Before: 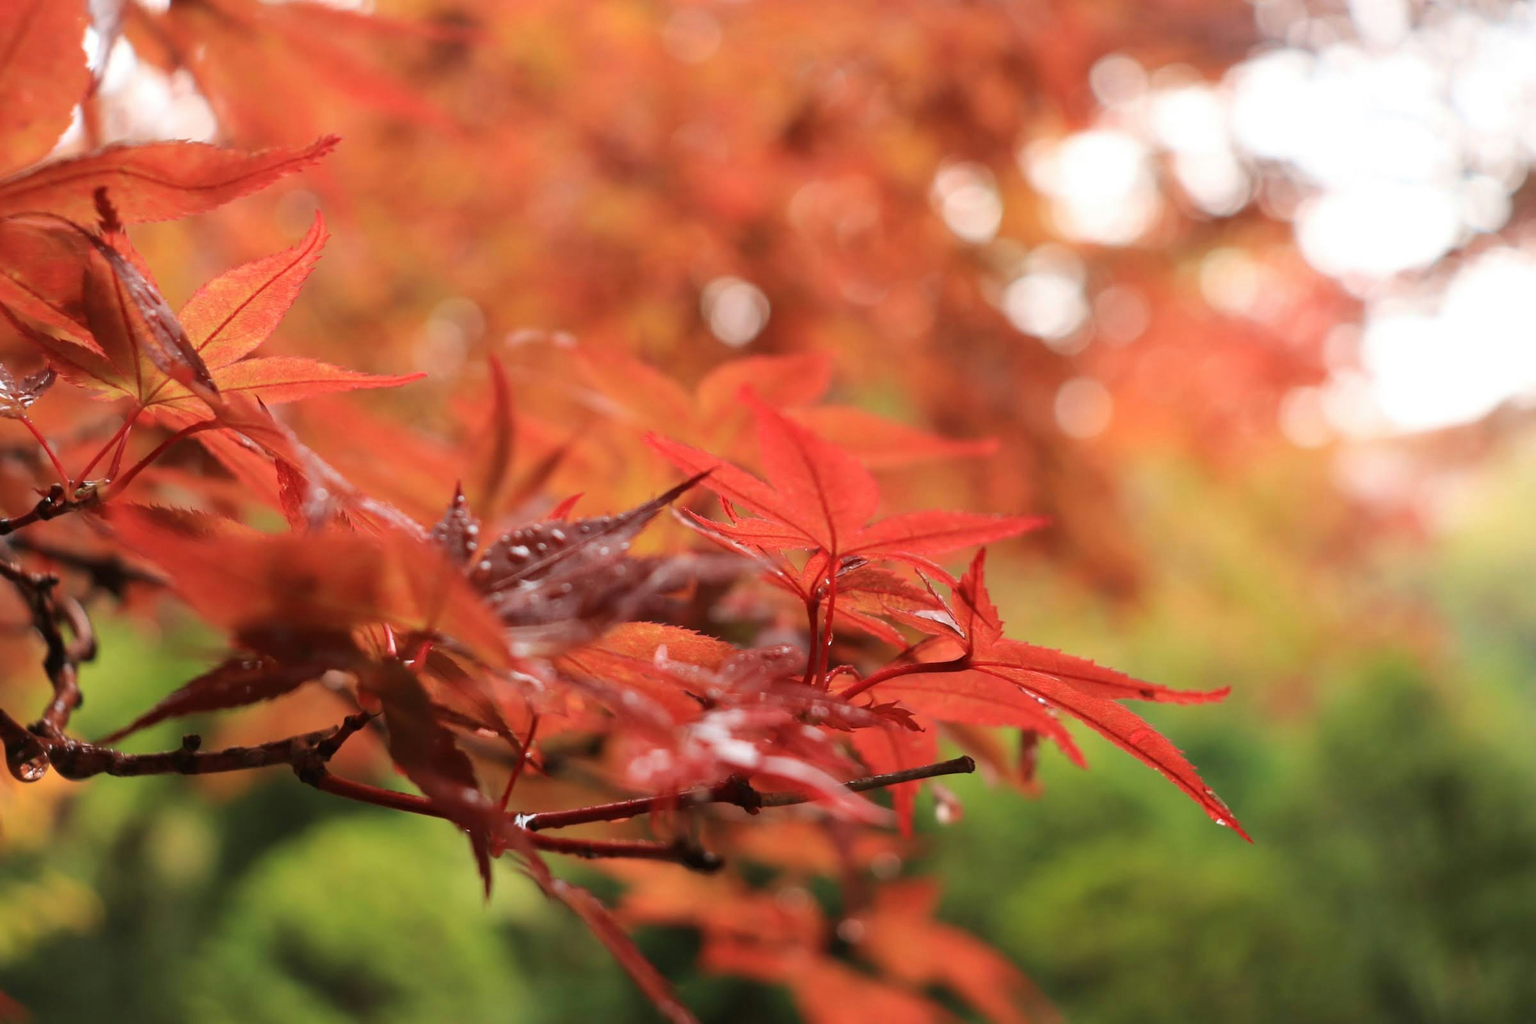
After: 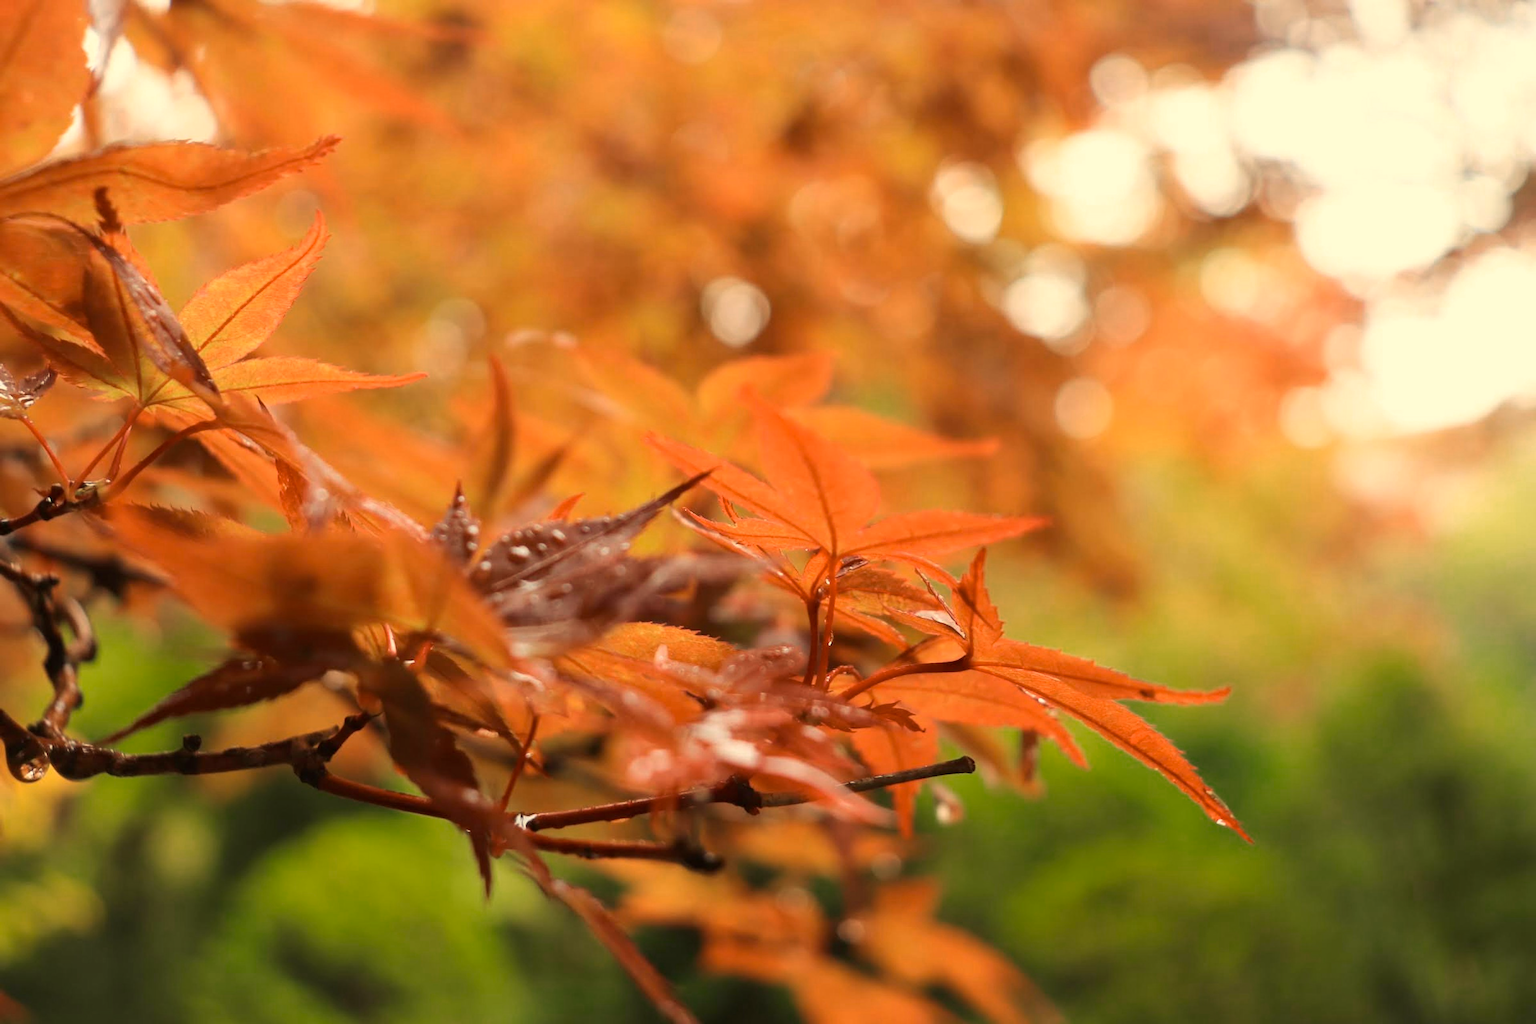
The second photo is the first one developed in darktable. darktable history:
color correction: highlights a* 2.58, highlights b* 23.06
color zones: curves: ch0 [(0, 0.558) (0.143, 0.548) (0.286, 0.447) (0.429, 0.259) (0.571, 0.5) (0.714, 0.5) (0.857, 0.593) (1, 0.558)]; ch1 [(0, 0.543) (0.01, 0.544) (0.12, 0.492) (0.248, 0.458) (0.5, 0.534) (0.748, 0.5) (0.99, 0.469) (1, 0.543)]; ch2 [(0, 0.507) (0.143, 0.522) (0.286, 0.505) (0.429, 0.5) (0.571, 0.5) (0.714, 0.5) (0.857, 0.5) (1, 0.507)]
